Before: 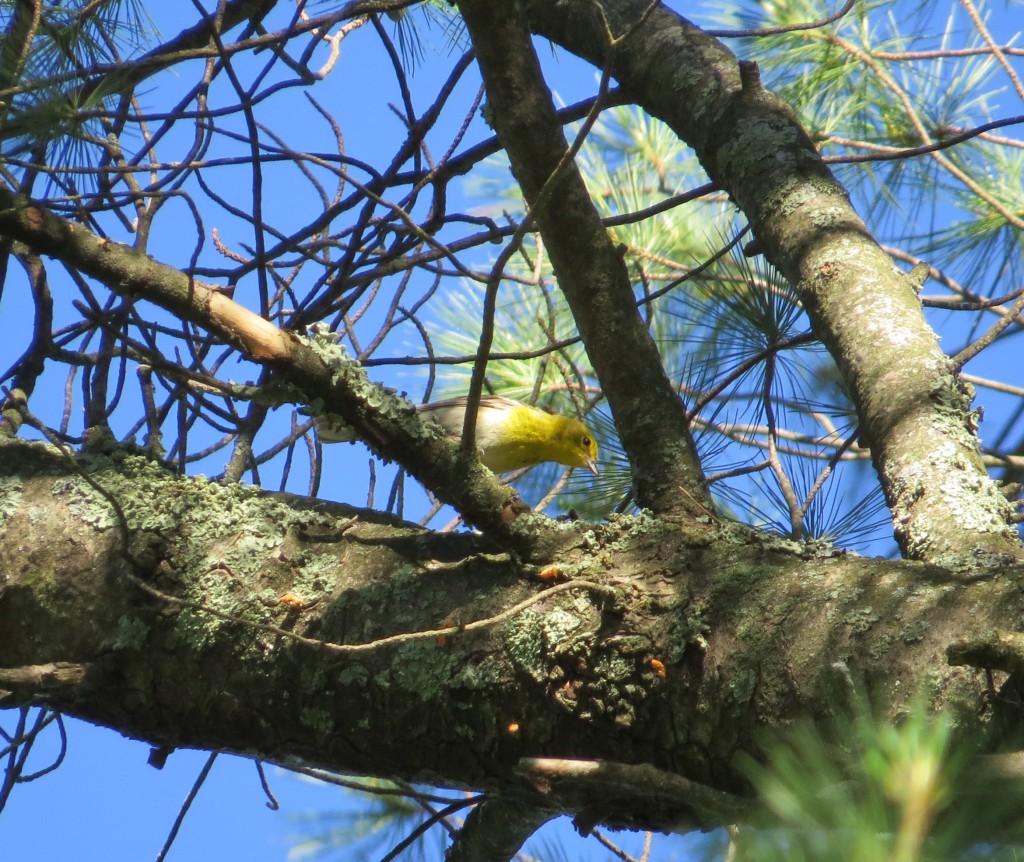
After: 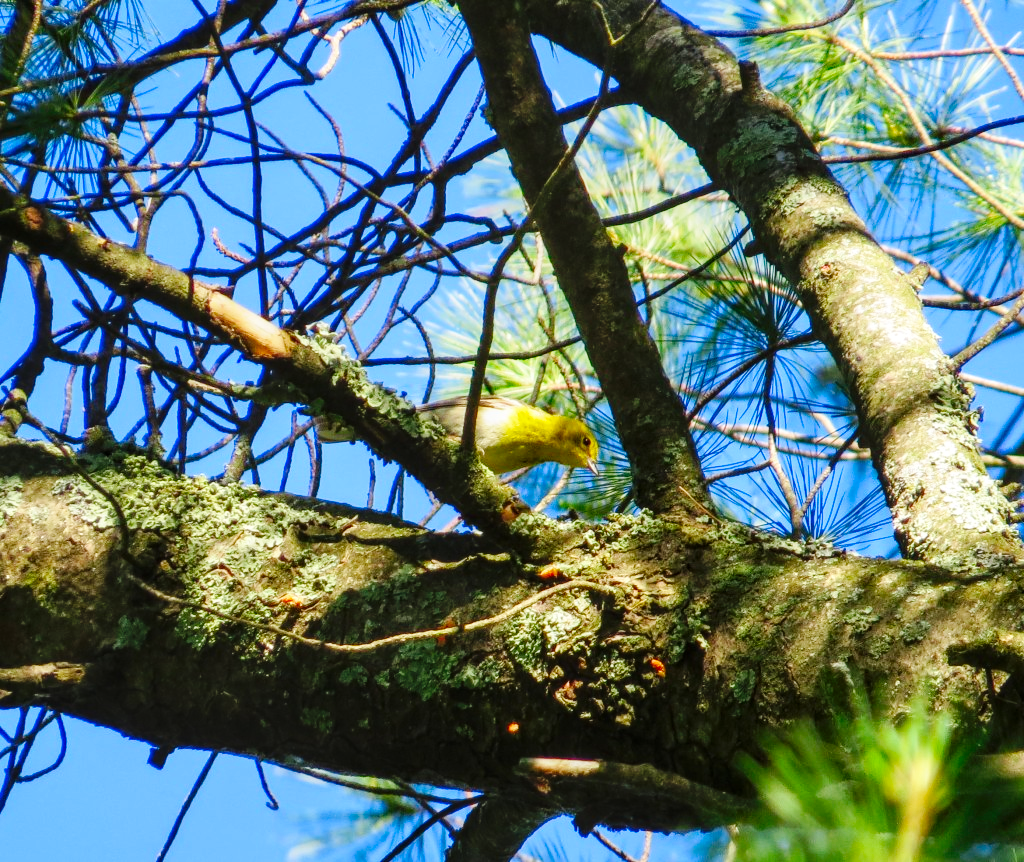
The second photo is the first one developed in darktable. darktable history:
local contrast: on, module defaults
contrast brightness saturation: brightness -0.02, saturation 0.35
base curve: curves: ch0 [(0, 0) (0.036, 0.025) (0.121, 0.166) (0.206, 0.329) (0.605, 0.79) (1, 1)], preserve colors none
